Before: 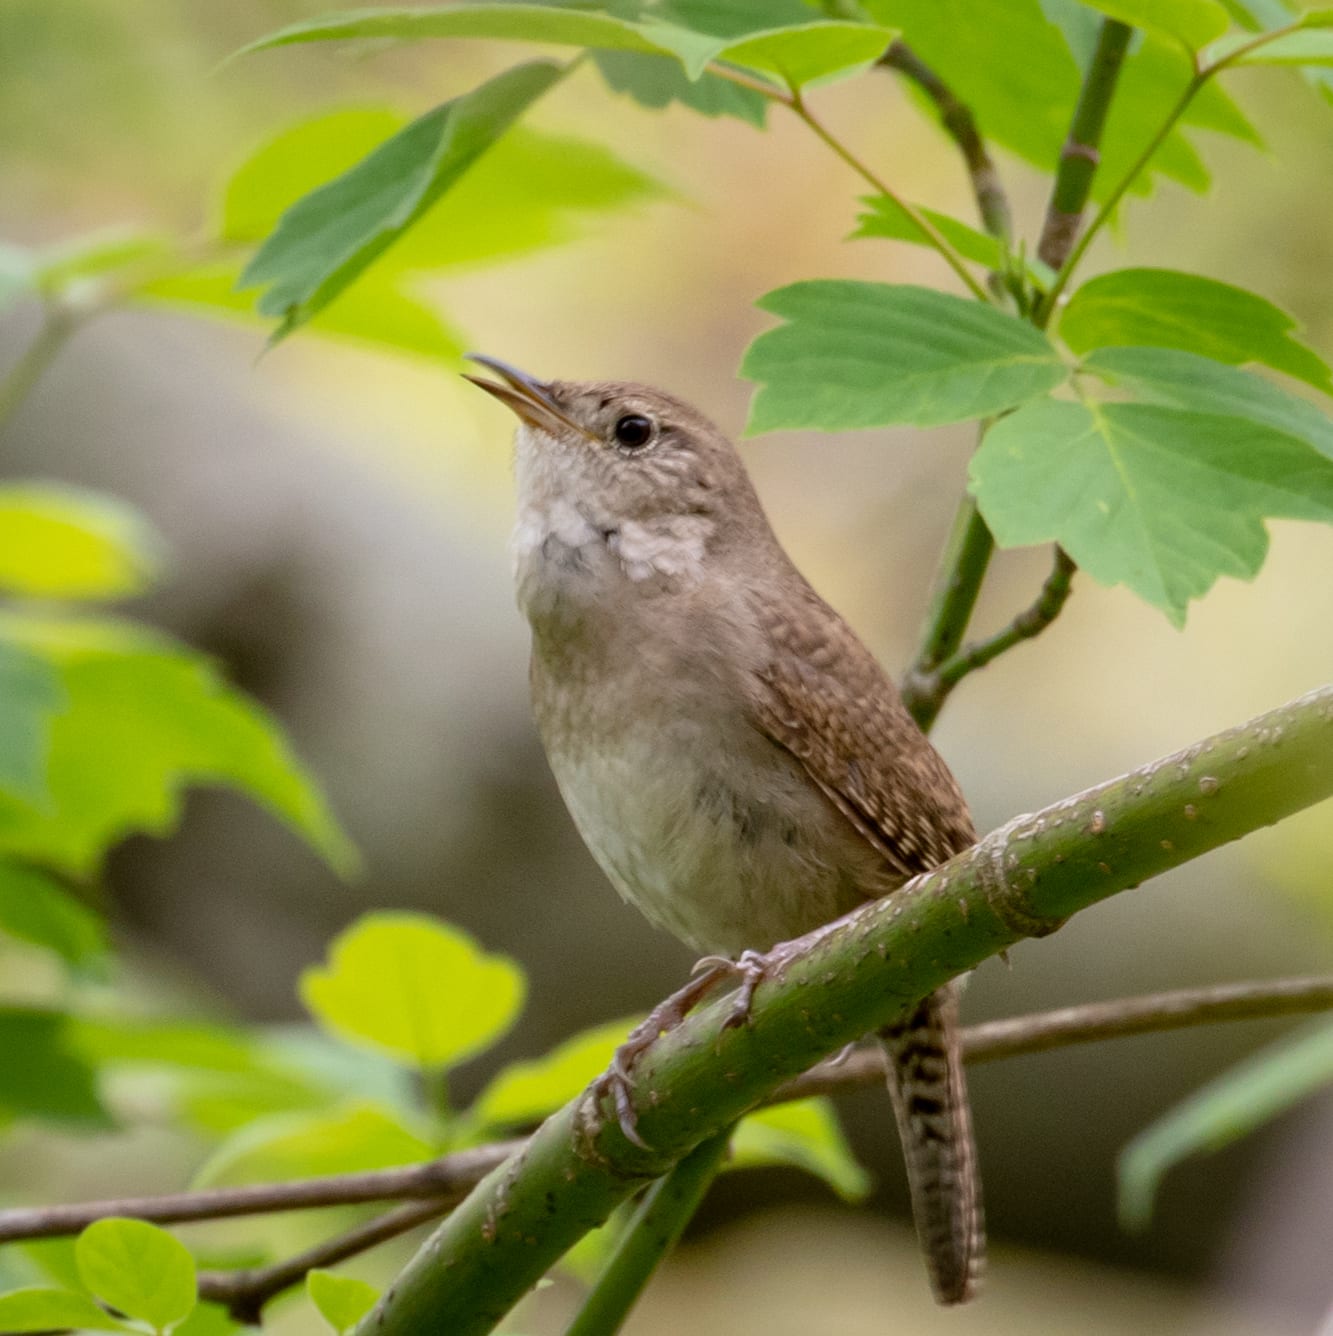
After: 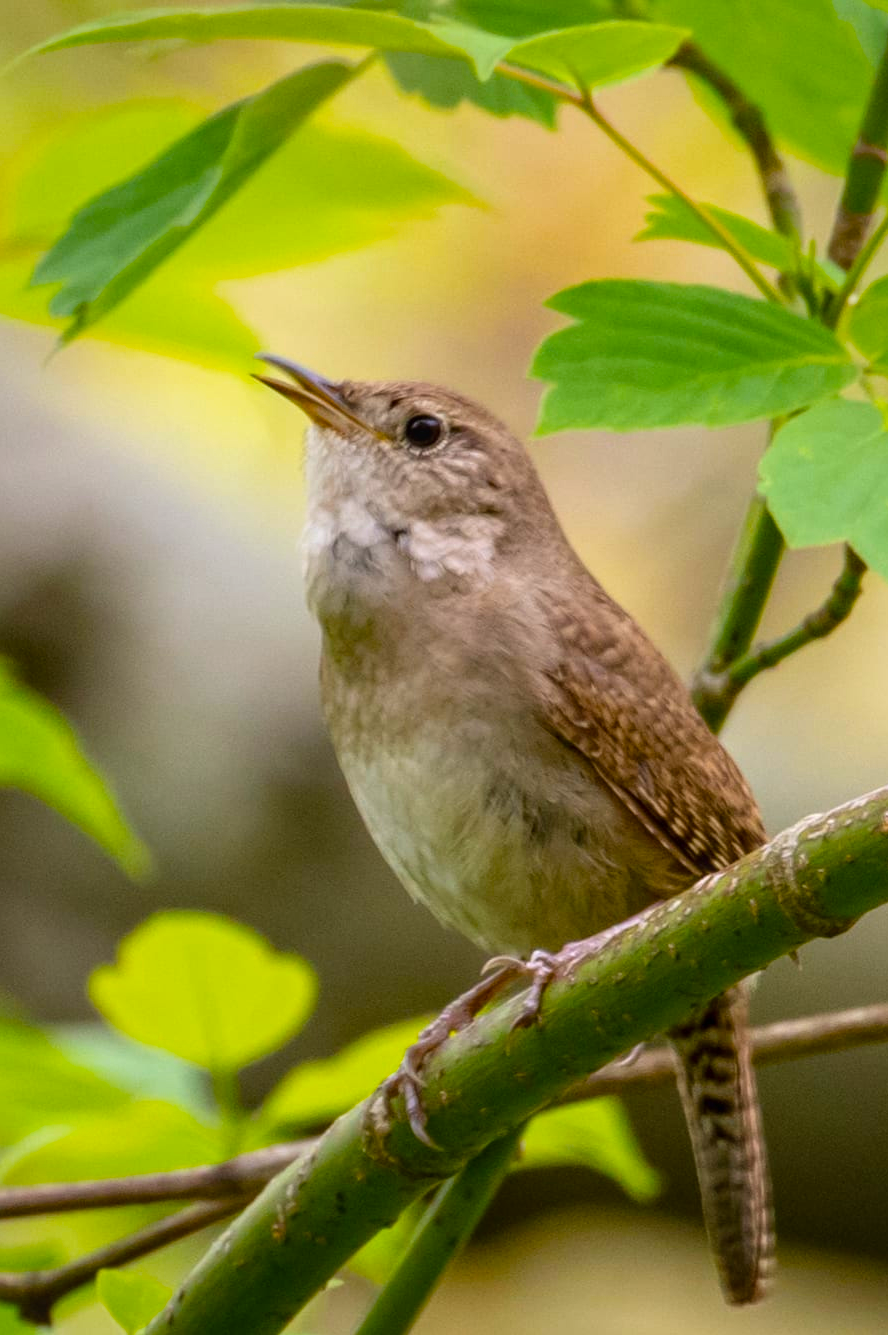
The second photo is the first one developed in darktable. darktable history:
crop and rotate: left 15.754%, right 17.579%
exposure: black level correction -0.005, exposure 0.054 EV, compensate highlight preservation false
local contrast: on, module defaults
color balance rgb: perceptual saturation grading › global saturation 30%, global vibrance 30%
